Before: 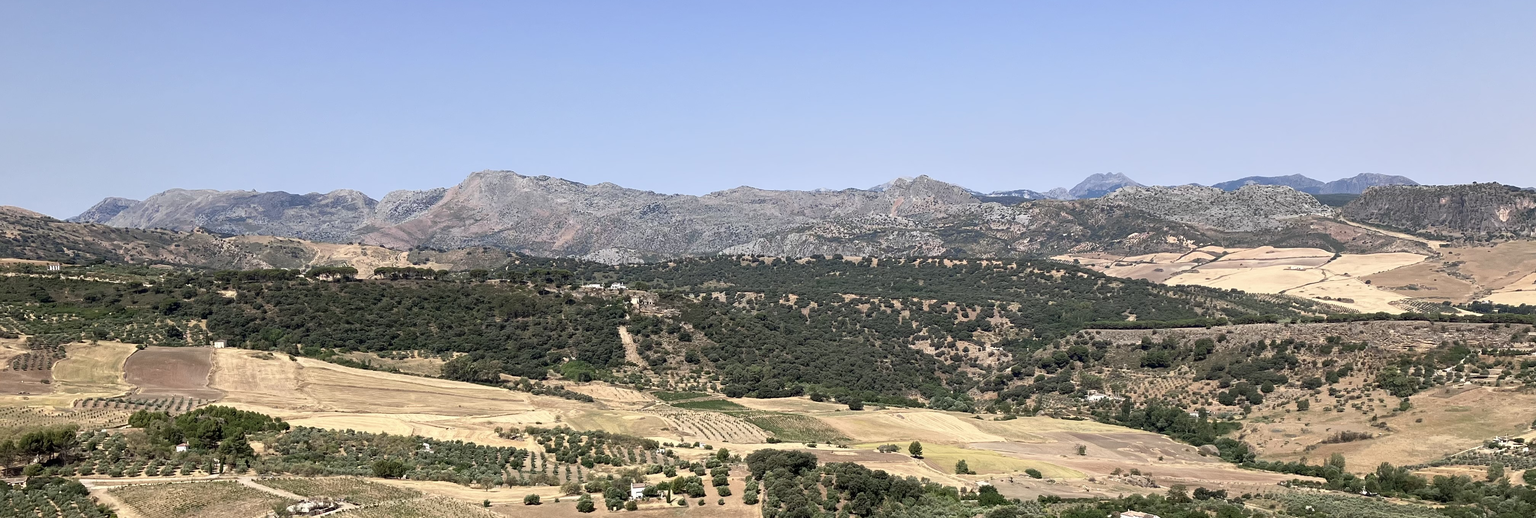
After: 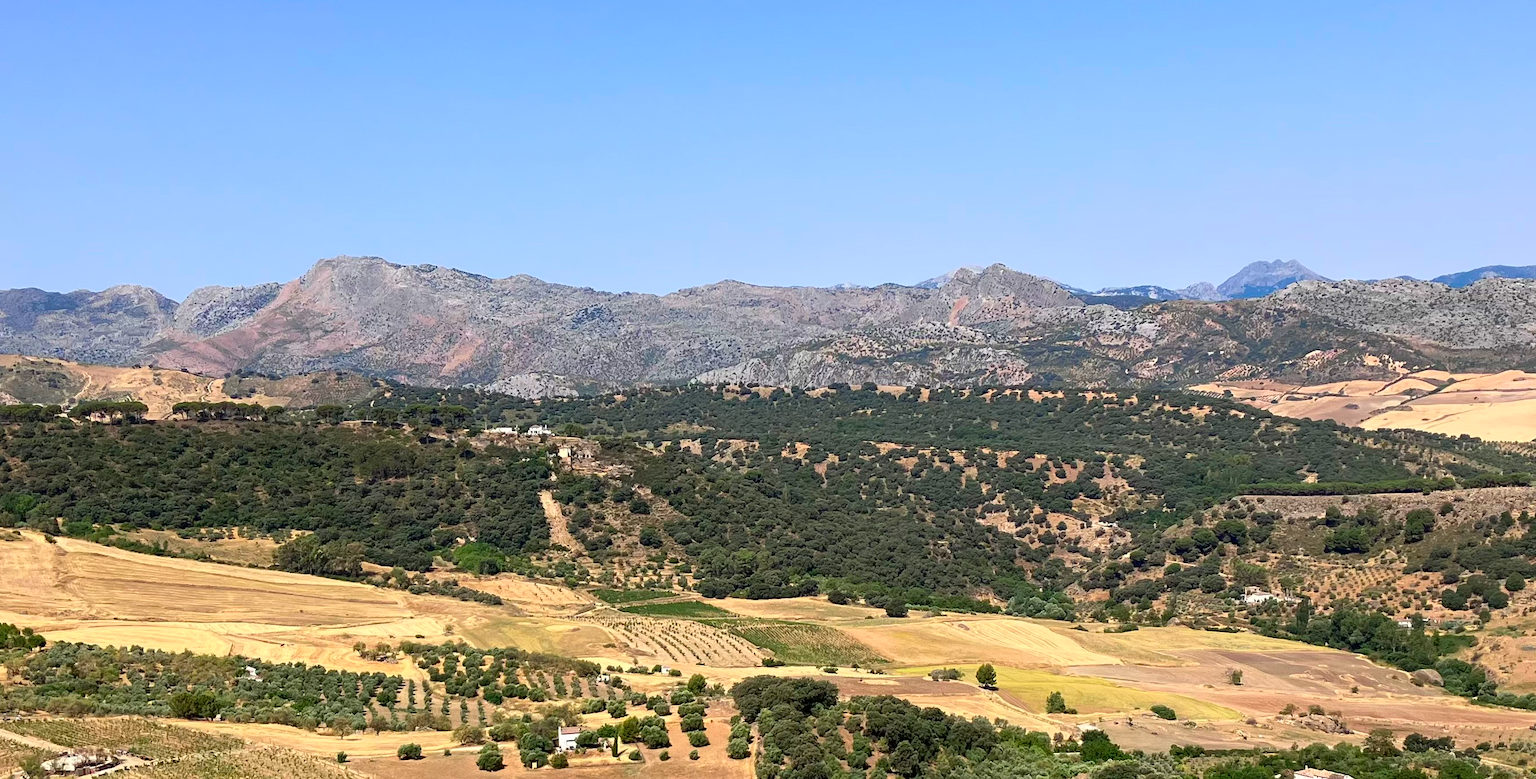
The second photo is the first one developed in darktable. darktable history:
contrast brightness saturation: saturation 0.5
crop: left 16.899%, right 16.556%
